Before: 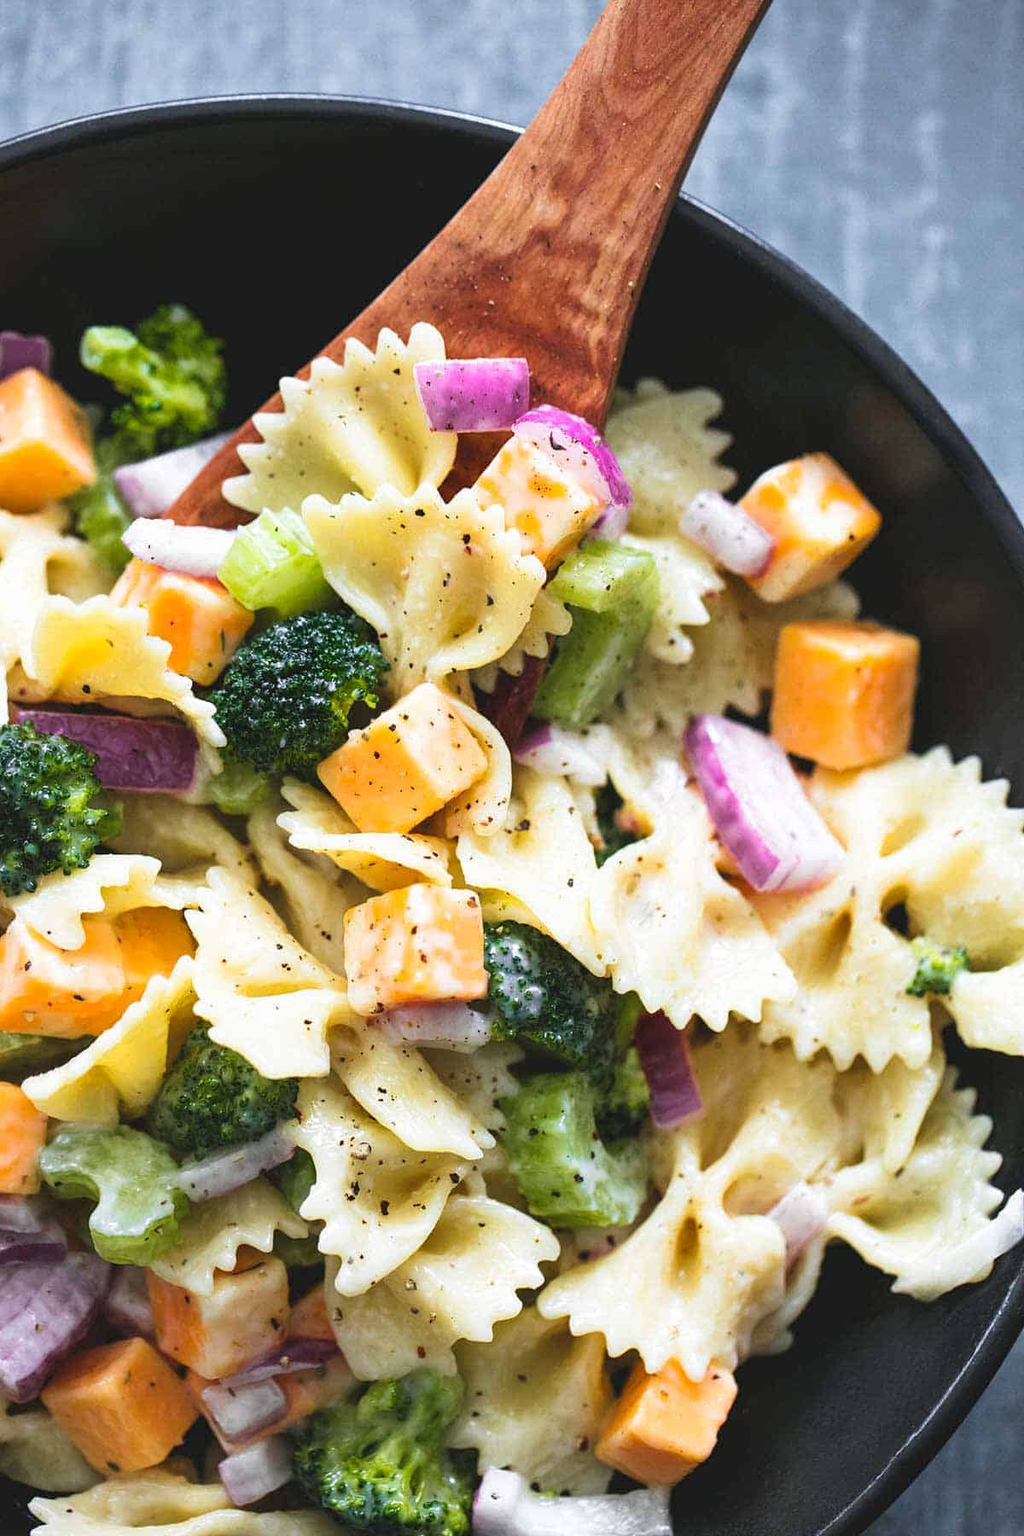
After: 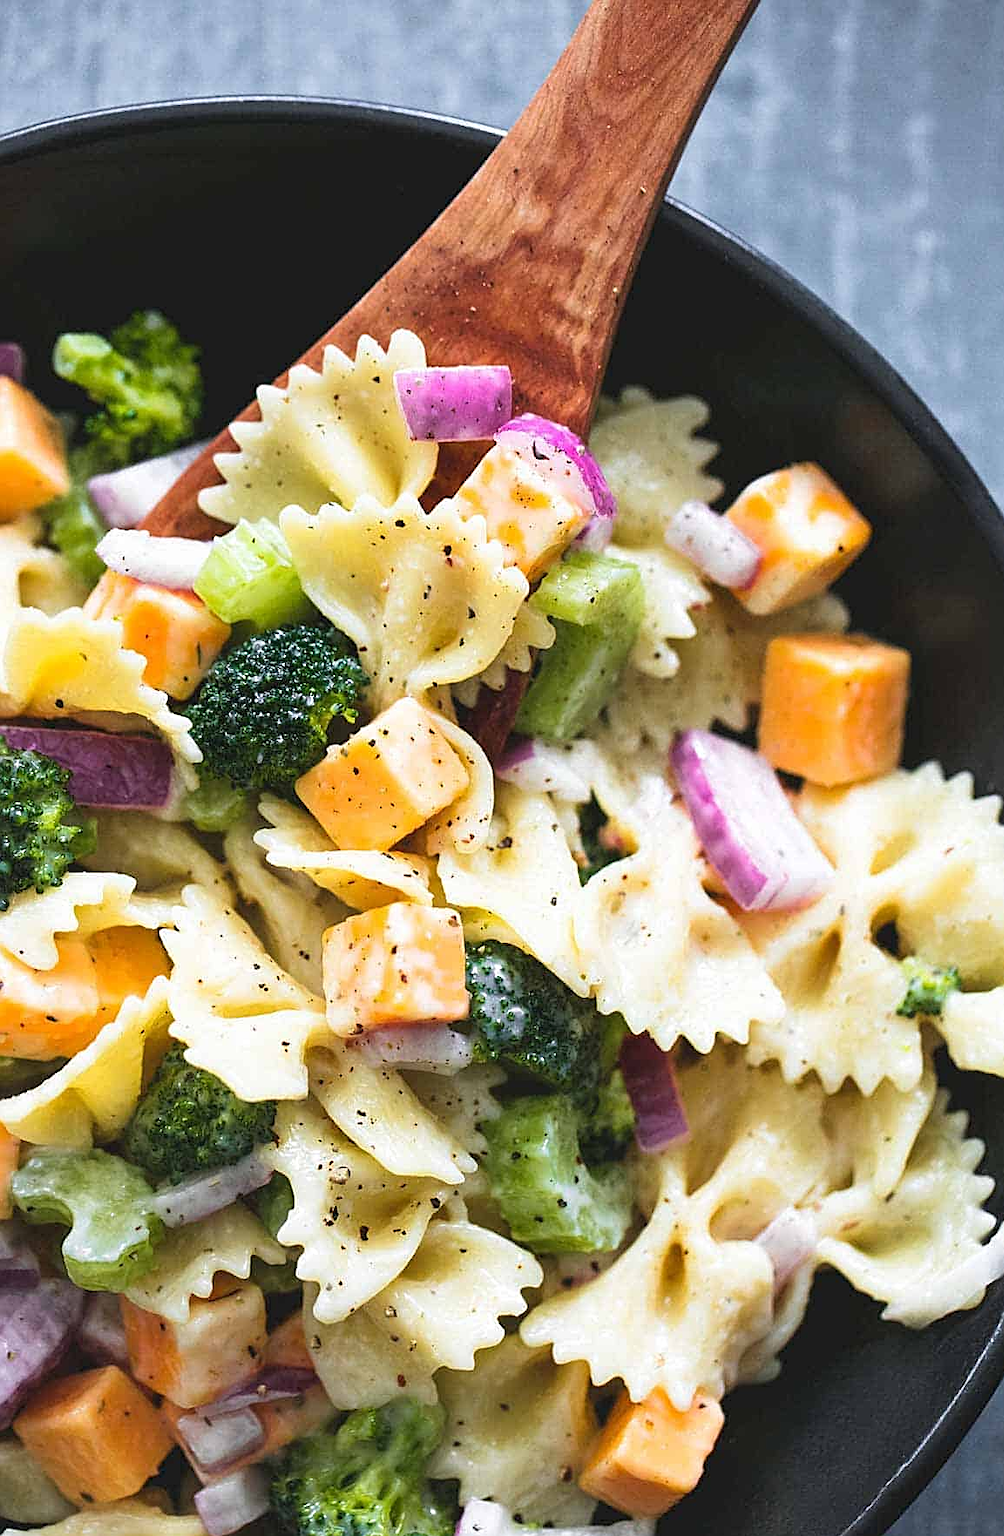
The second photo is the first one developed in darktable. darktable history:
crop and rotate: left 2.76%, right 1.157%, bottom 2.001%
sharpen: on, module defaults
